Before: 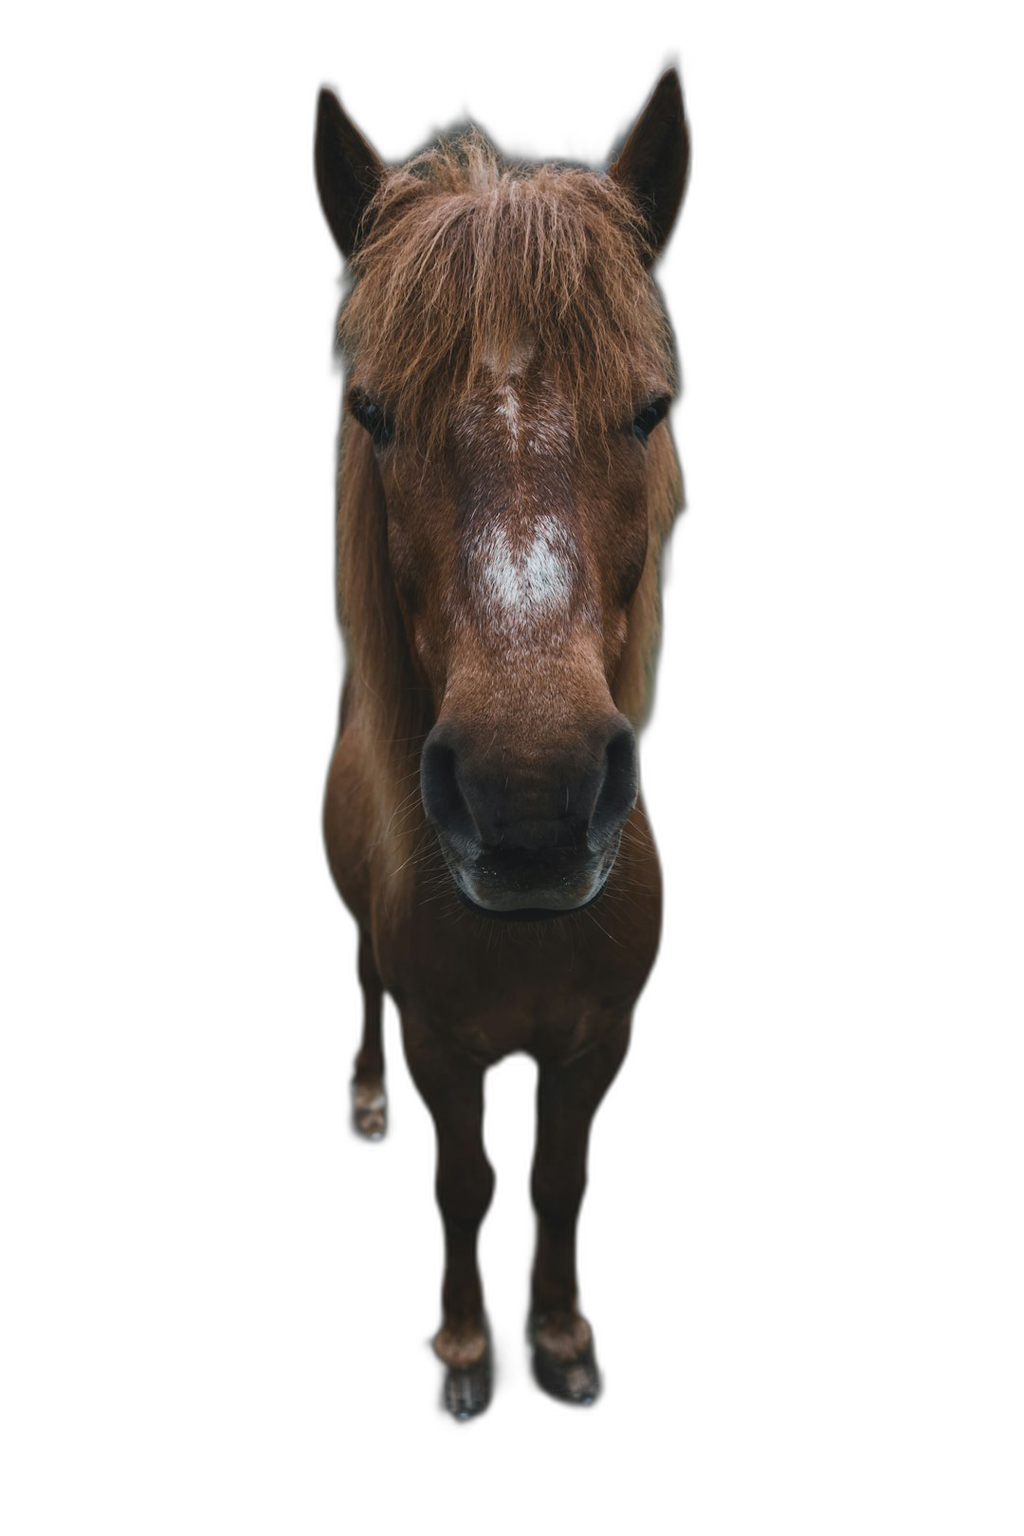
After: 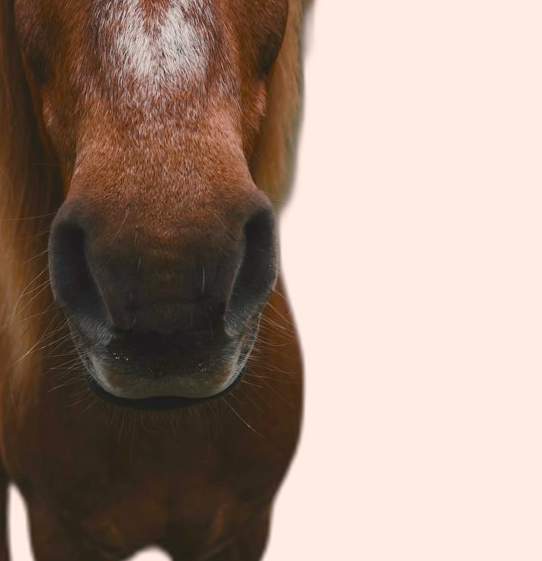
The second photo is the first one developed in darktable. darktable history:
crop: left 36.607%, top 34.735%, right 13.146%, bottom 30.611%
white balance: red 1.127, blue 0.943
color balance rgb: shadows lift › chroma 1%, shadows lift › hue 113°, highlights gain › chroma 0.2%, highlights gain › hue 333°, perceptual saturation grading › global saturation 20%, perceptual saturation grading › highlights -50%, perceptual saturation grading › shadows 25%, contrast -10%
